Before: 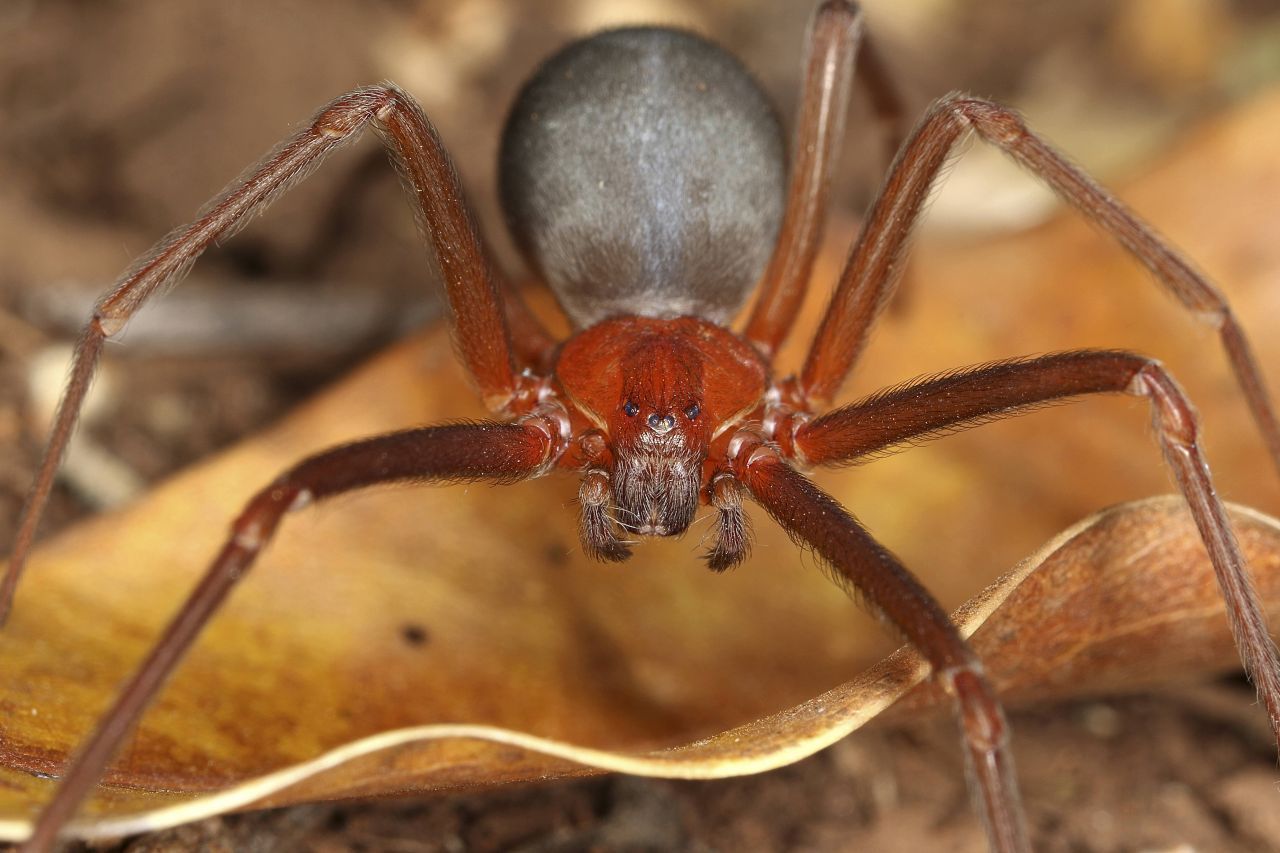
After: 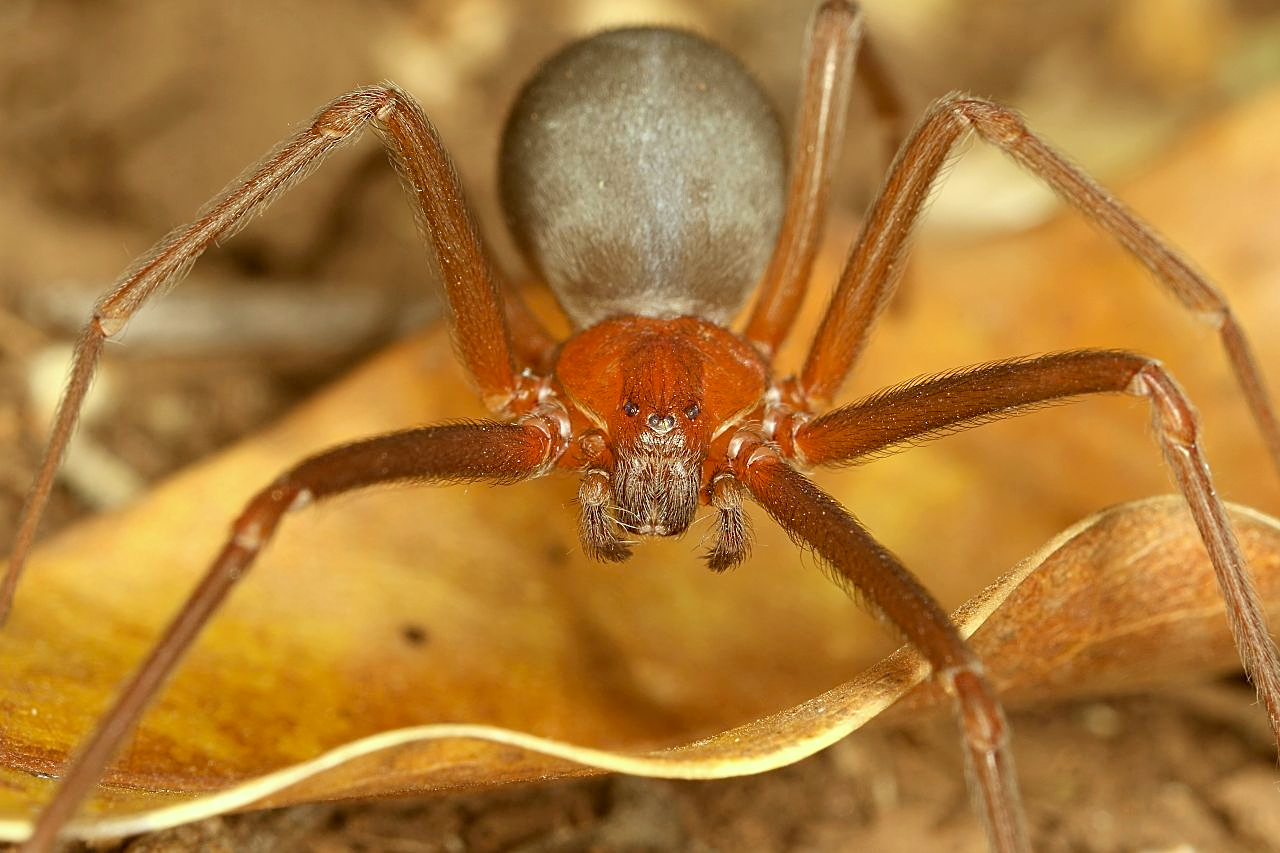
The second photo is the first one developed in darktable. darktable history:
levels: mode automatic, levels [0.052, 0.496, 0.908]
contrast brightness saturation: brightness 0.152
color correction: highlights a* -6.31, highlights b* 9.46, shadows a* 10.49, shadows b* 23.54
sharpen: on, module defaults
